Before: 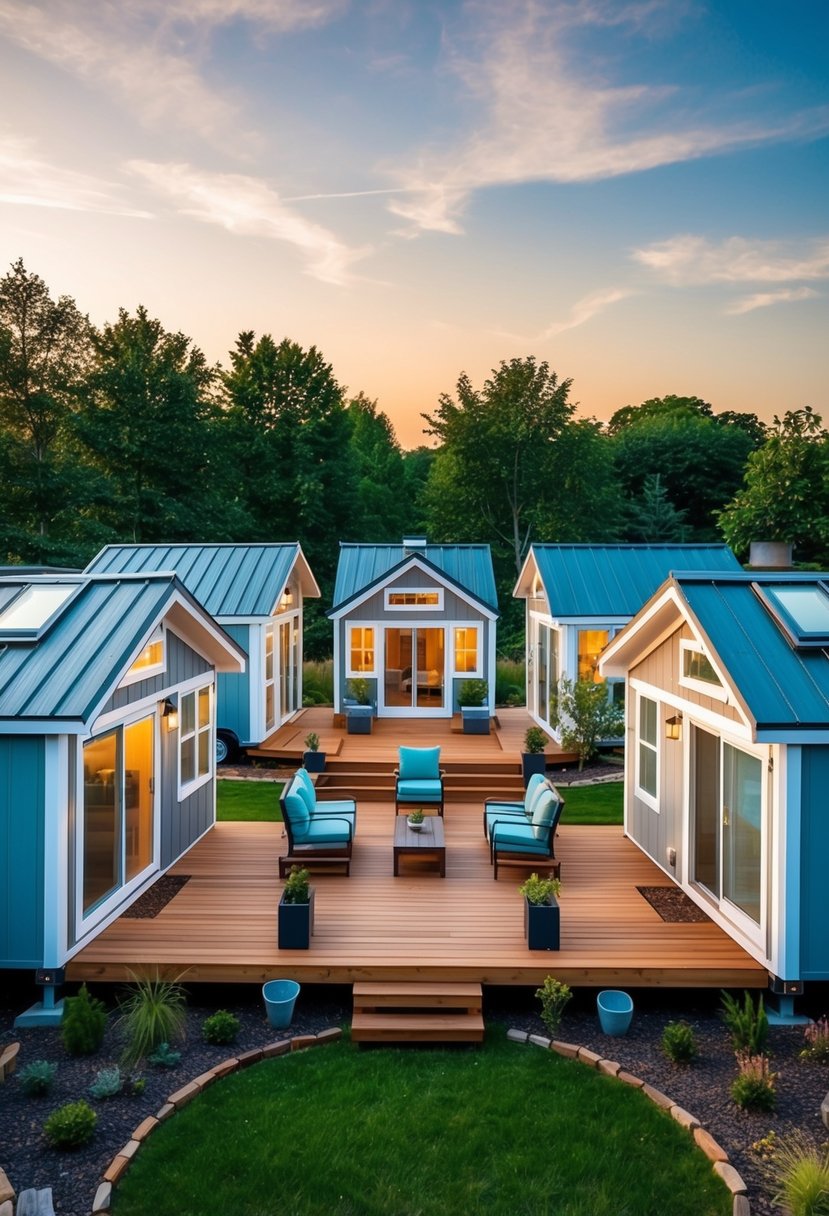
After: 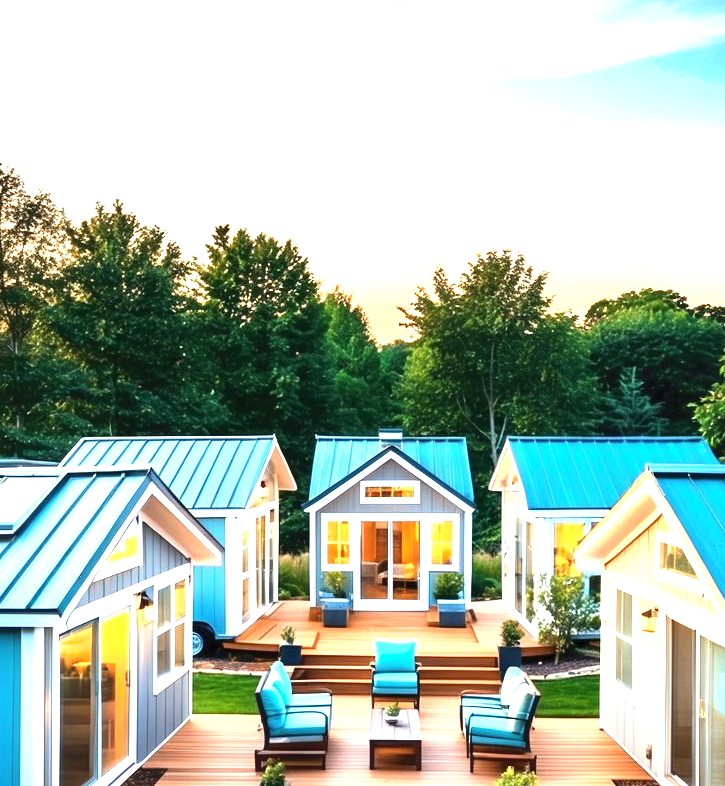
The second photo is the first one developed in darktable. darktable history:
tone equalizer: -8 EV -0.717 EV, -7 EV -0.676 EV, -6 EV -0.614 EV, -5 EV -0.36 EV, -3 EV 0.381 EV, -2 EV 0.6 EV, -1 EV 0.697 EV, +0 EV 0.736 EV, edges refinement/feathering 500, mask exposure compensation -1.57 EV, preserve details no
crop: left 2.905%, top 8.842%, right 9.609%, bottom 26.498%
shadows and highlights: shadows 63.03, white point adjustment 0.556, highlights -34.47, compress 84.14%
exposure: black level correction 0, exposure 1.3 EV, compensate highlight preservation false
